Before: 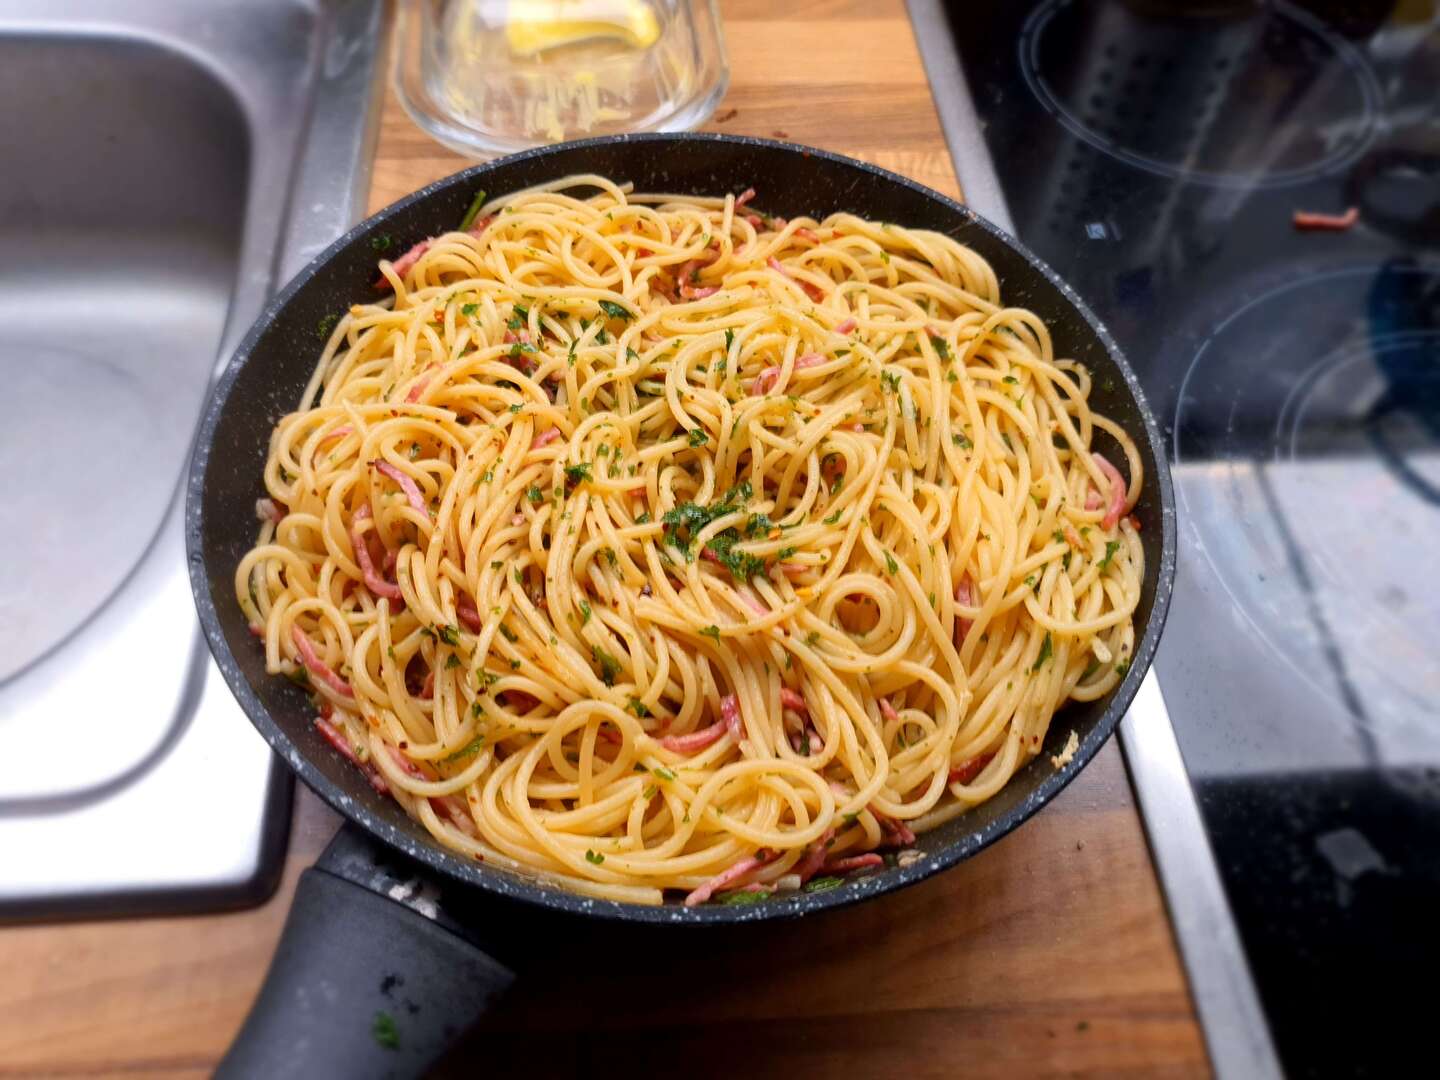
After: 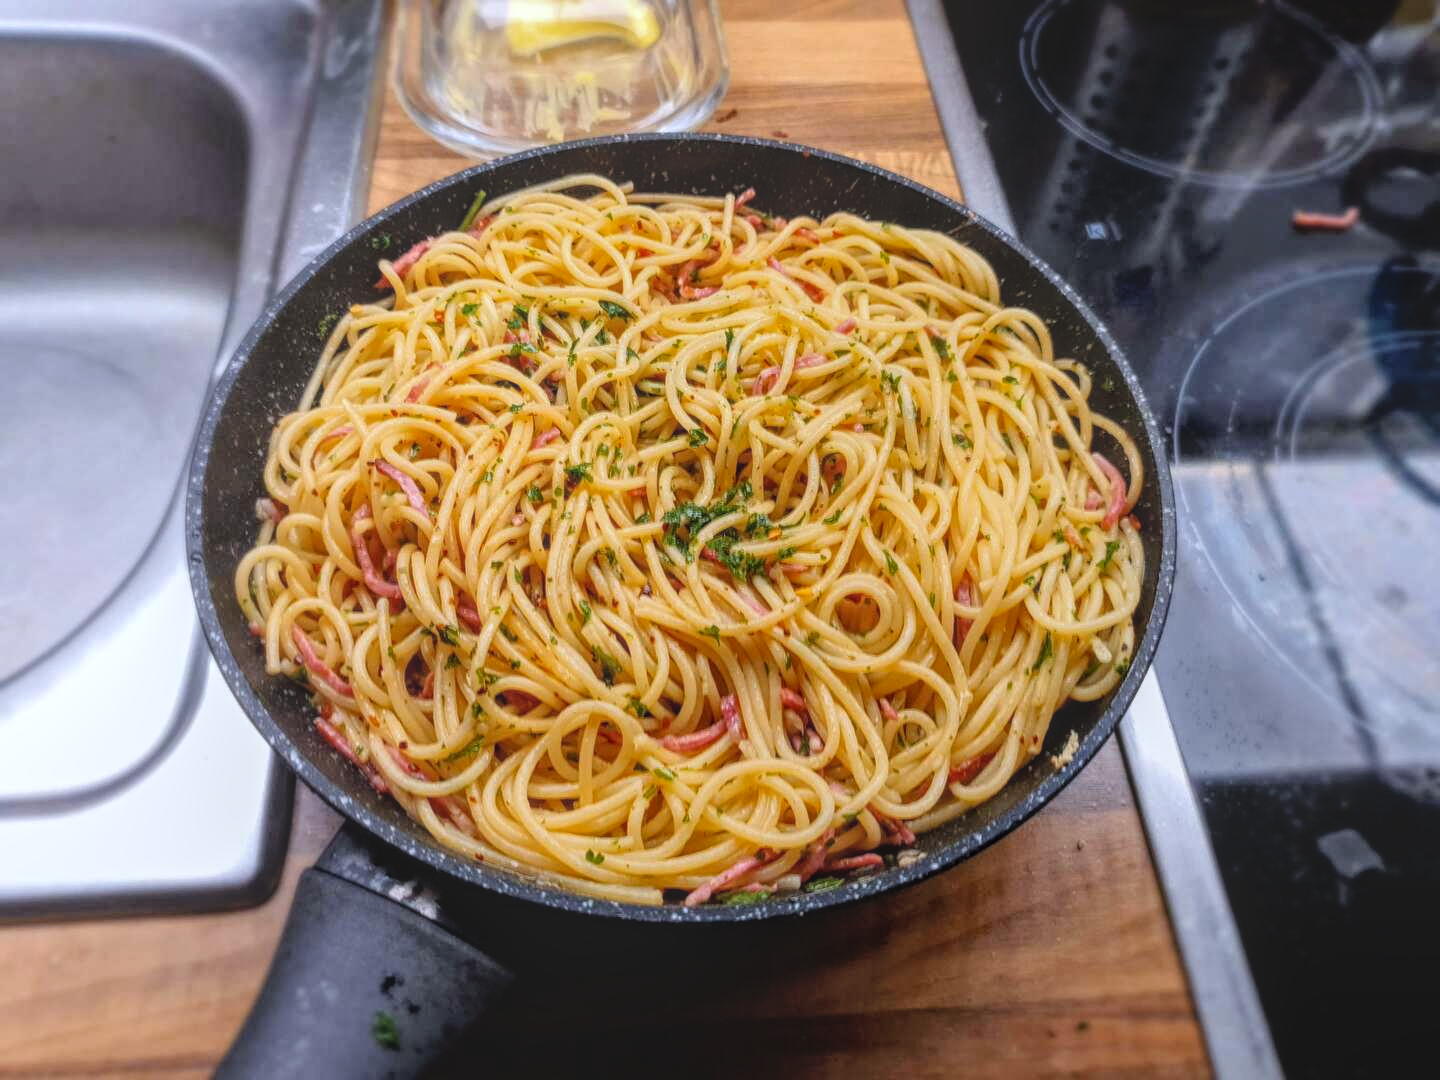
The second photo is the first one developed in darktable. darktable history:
white balance: red 0.967, blue 1.049
tone equalizer: on, module defaults
rgb curve: curves: ch0 [(0, 0) (0.136, 0.078) (0.262, 0.245) (0.414, 0.42) (1, 1)], compensate middle gray true, preserve colors basic power
local contrast: highlights 66%, shadows 33%, detail 166%, midtone range 0.2
